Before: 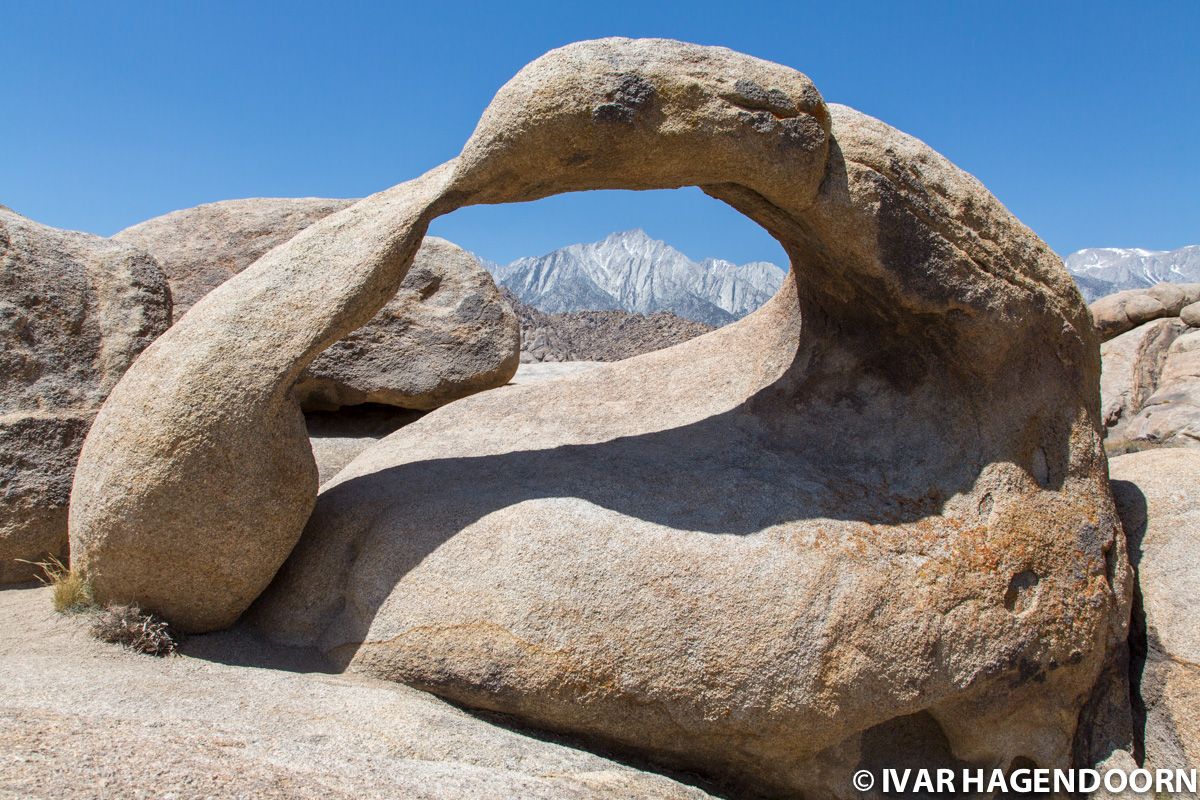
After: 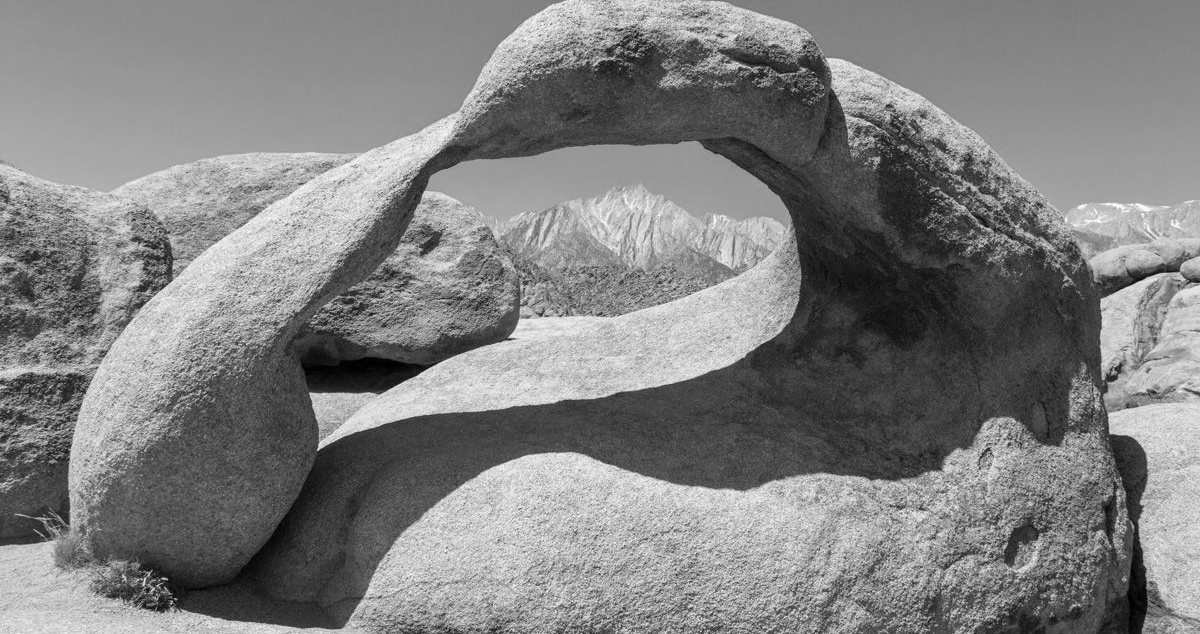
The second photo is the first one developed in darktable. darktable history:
crop and rotate: top 5.648%, bottom 14.984%
color zones: curves: ch1 [(0, -0.014) (0.143, -0.013) (0.286, -0.013) (0.429, -0.016) (0.571, -0.019) (0.714, -0.015) (0.857, 0.002) (1, -0.014)]
